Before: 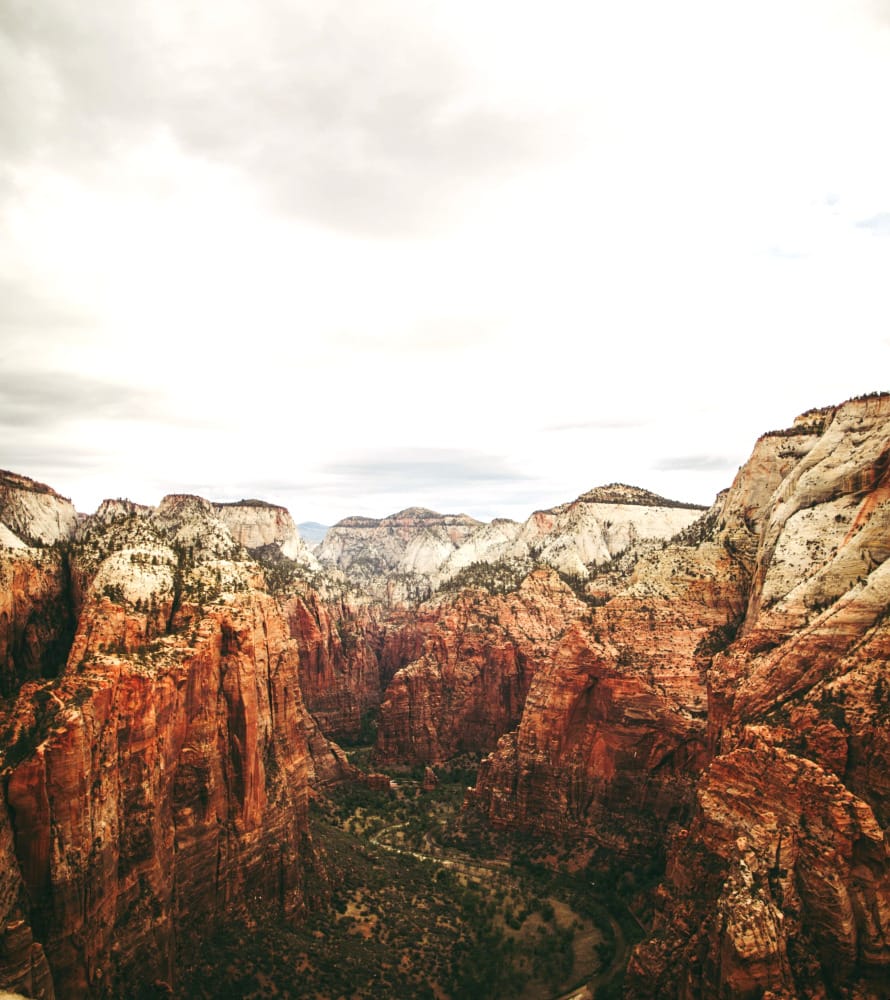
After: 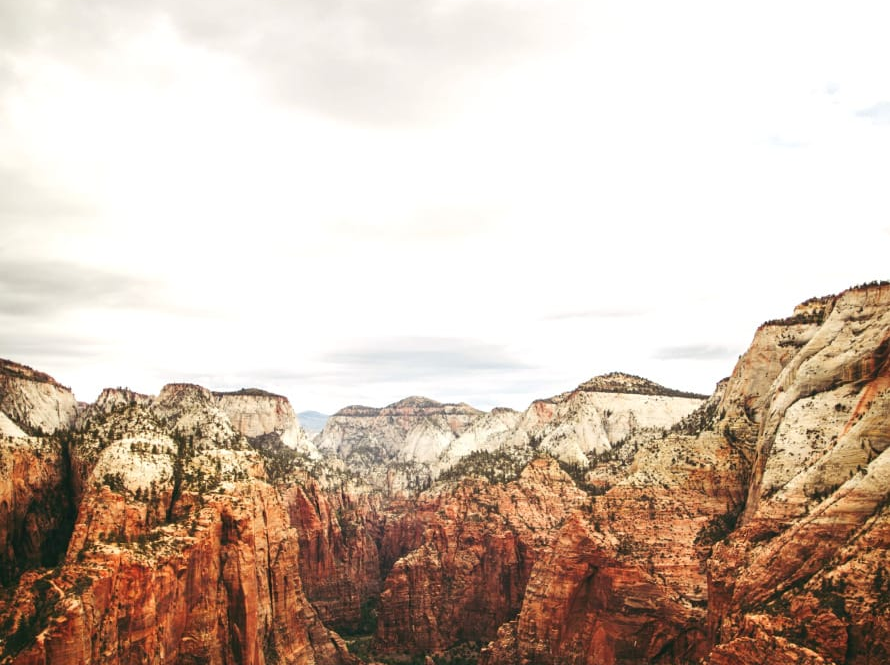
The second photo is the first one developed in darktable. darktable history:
crop: top 11.14%, bottom 22.295%
